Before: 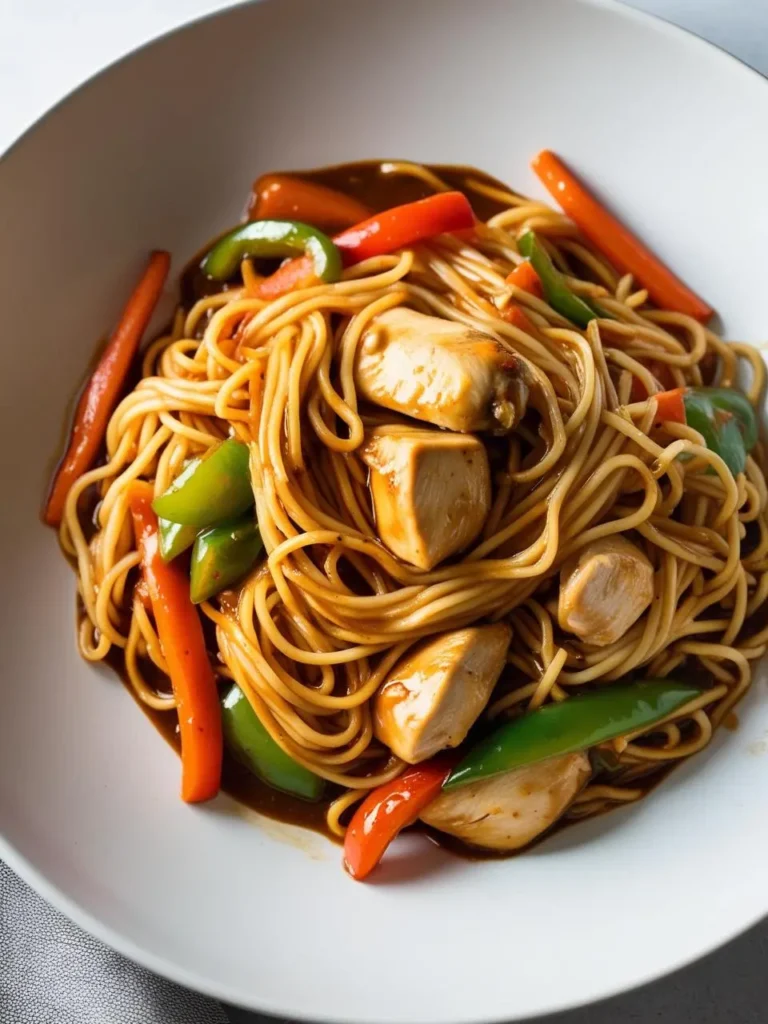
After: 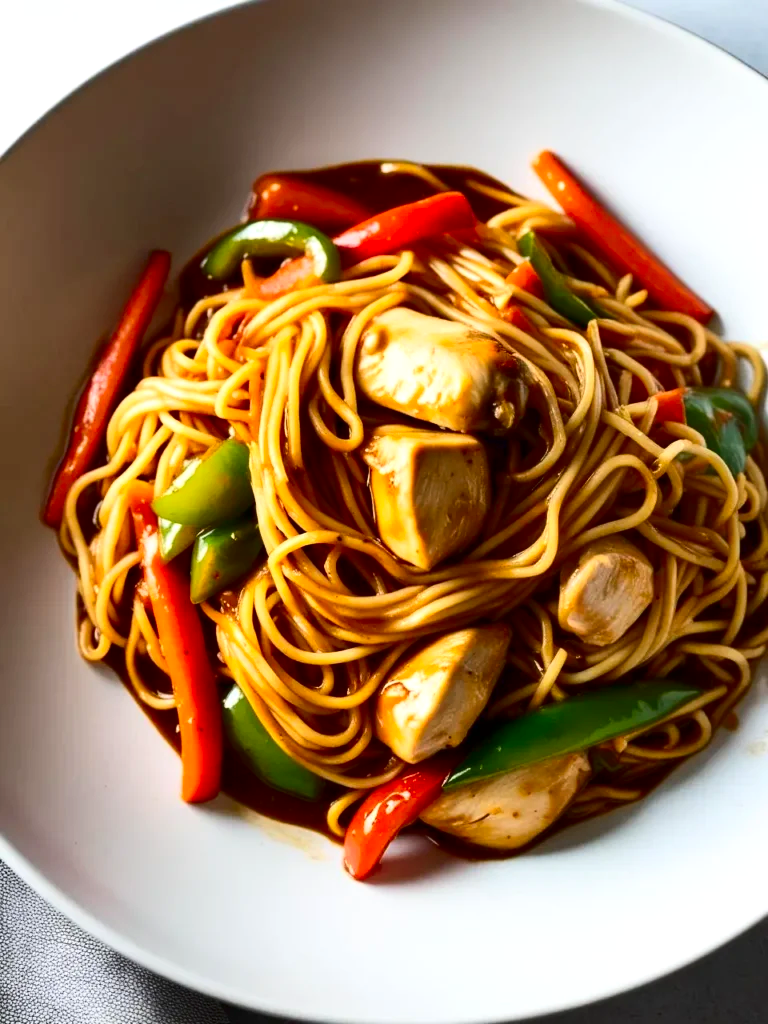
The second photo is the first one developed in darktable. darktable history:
exposure: exposure 0.298 EV, compensate exposure bias true, compensate highlight preservation false
contrast brightness saturation: contrast 0.205, brightness -0.115, saturation 0.209
